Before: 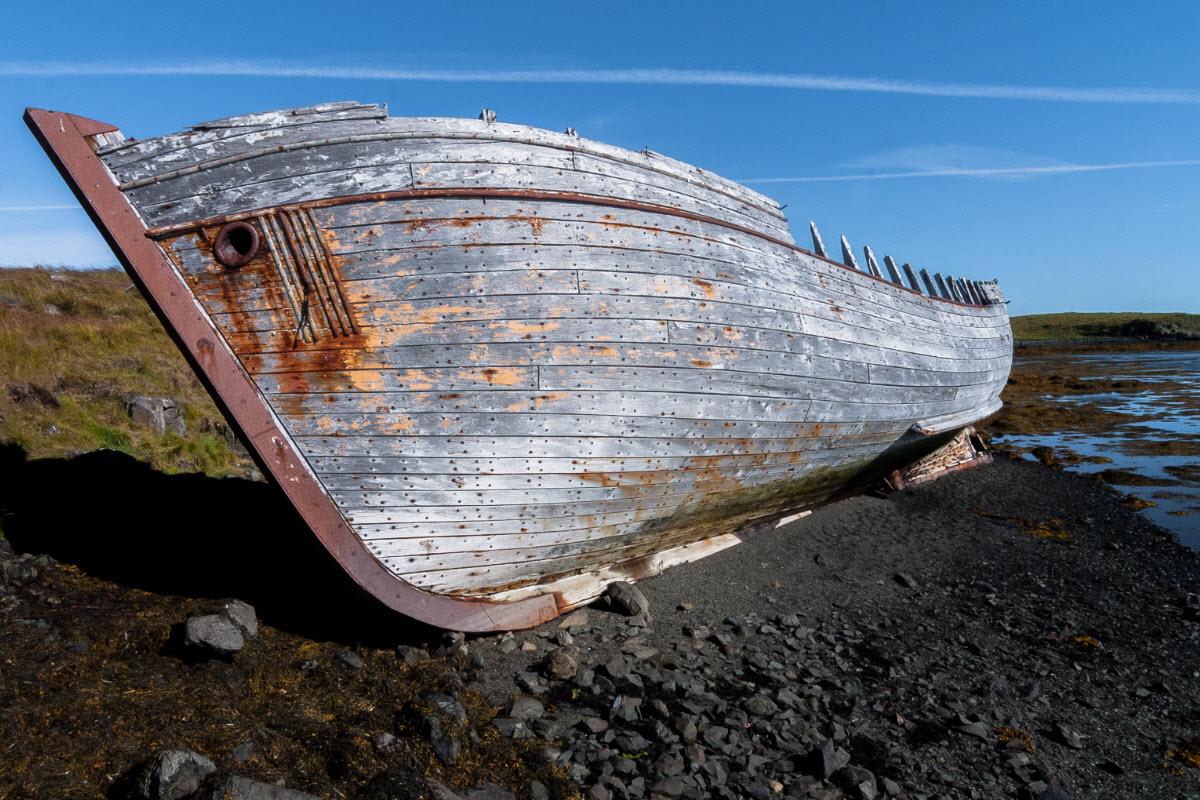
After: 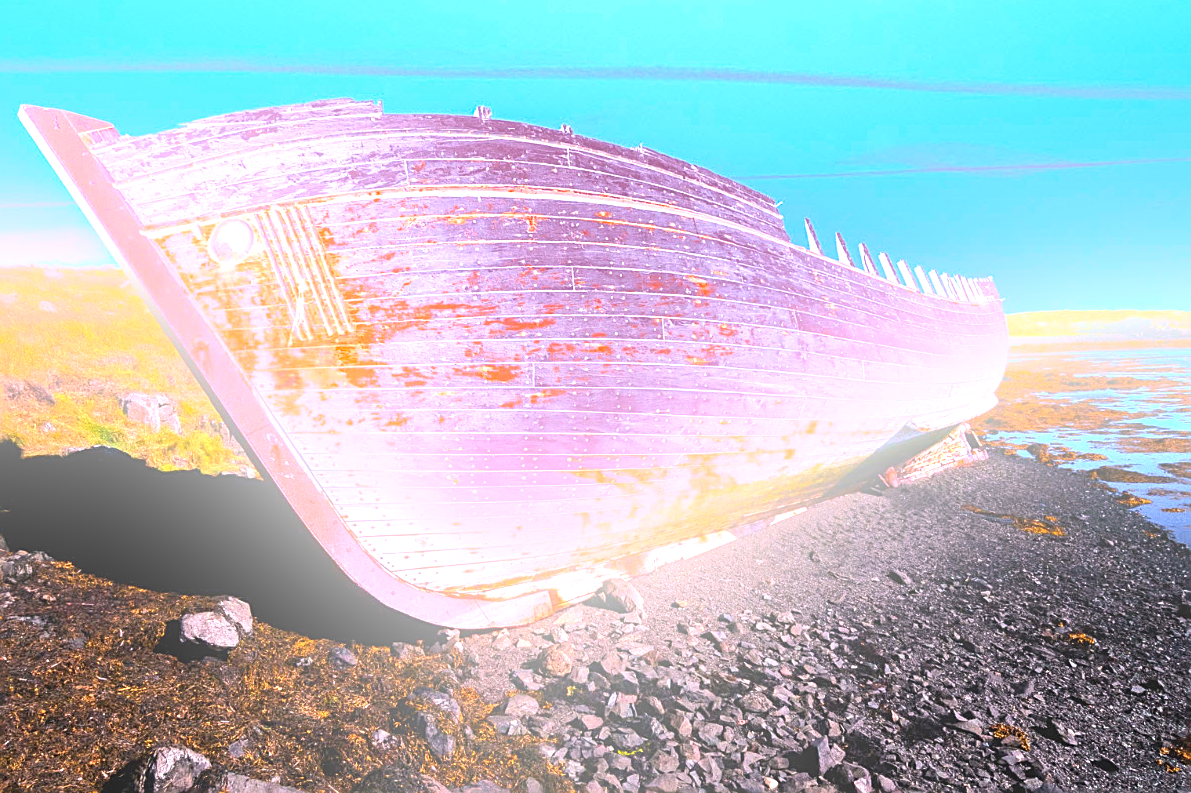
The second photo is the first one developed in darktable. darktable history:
contrast equalizer: y [[0.439, 0.44, 0.442, 0.457, 0.493, 0.498], [0.5 ×6], [0.5 ×6], [0 ×6], [0 ×6]], mix 0.59
bloom: size 38%, threshold 95%, strength 30%
sharpen: on, module defaults
tone equalizer: -8 EV -0.417 EV, -7 EV -0.389 EV, -6 EV -0.333 EV, -5 EV -0.222 EV, -3 EV 0.222 EV, -2 EV 0.333 EV, -1 EV 0.389 EV, +0 EV 0.417 EV, edges refinement/feathering 500, mask exposure compensation -1.57 EV, preserve details no
white balance: red 1.188, blue 1.11
crop: left 0.434%, top 0.485%, right 0.244%, bottom 0.386%
exposure: exposure 2.04 EV, compensate highlight preservation false
